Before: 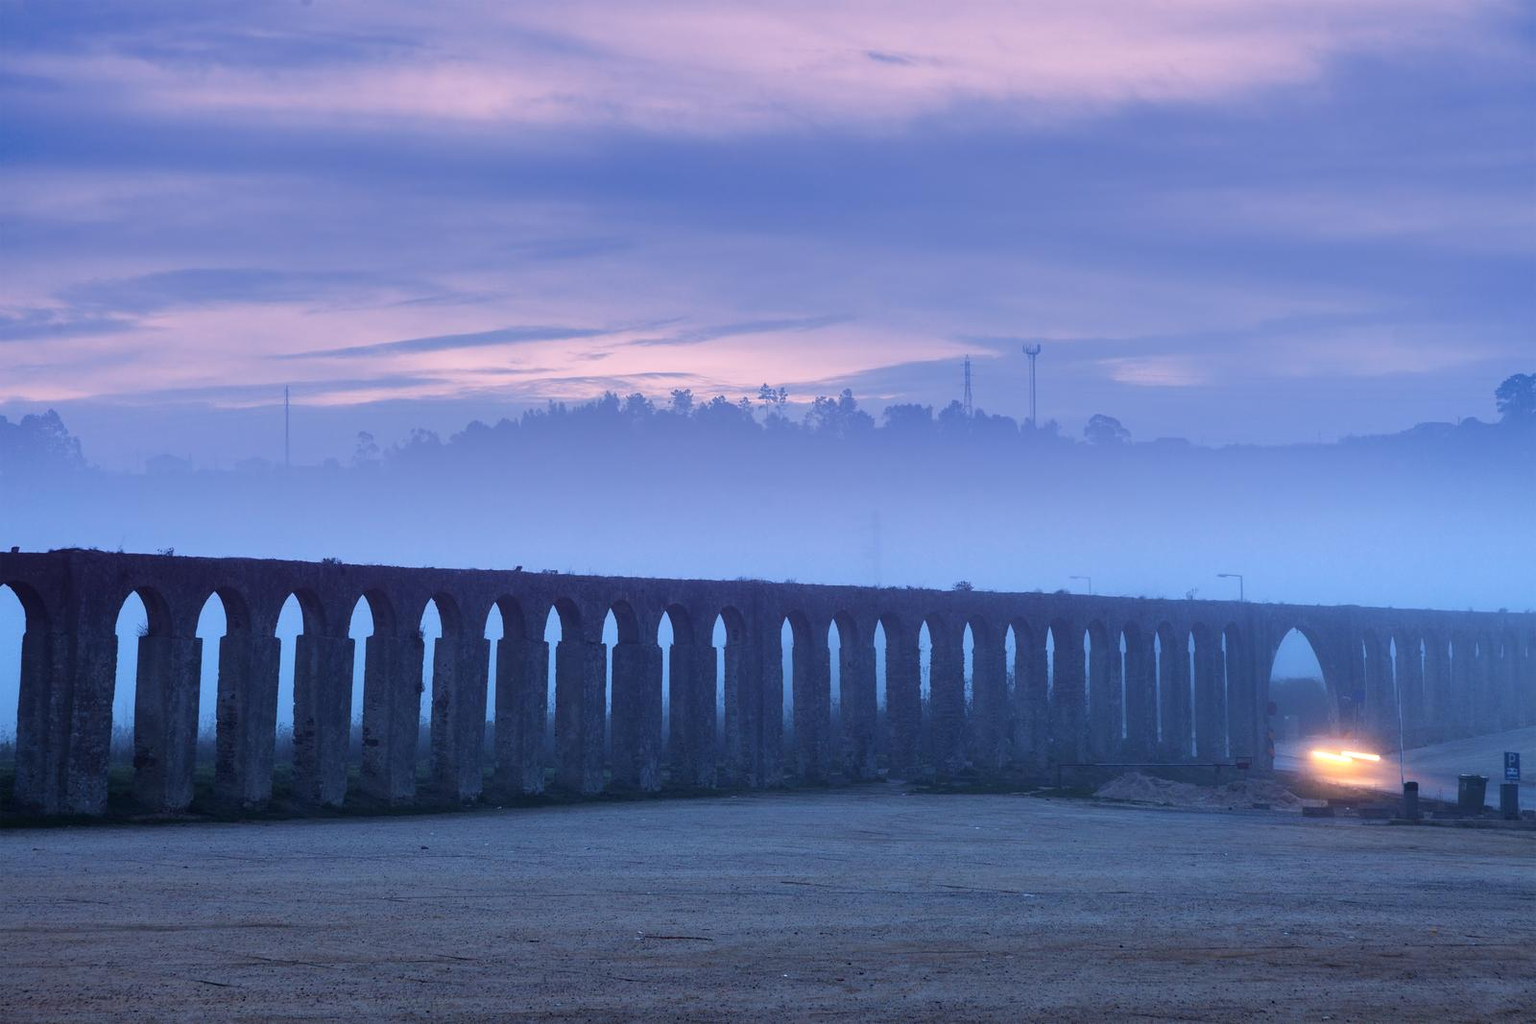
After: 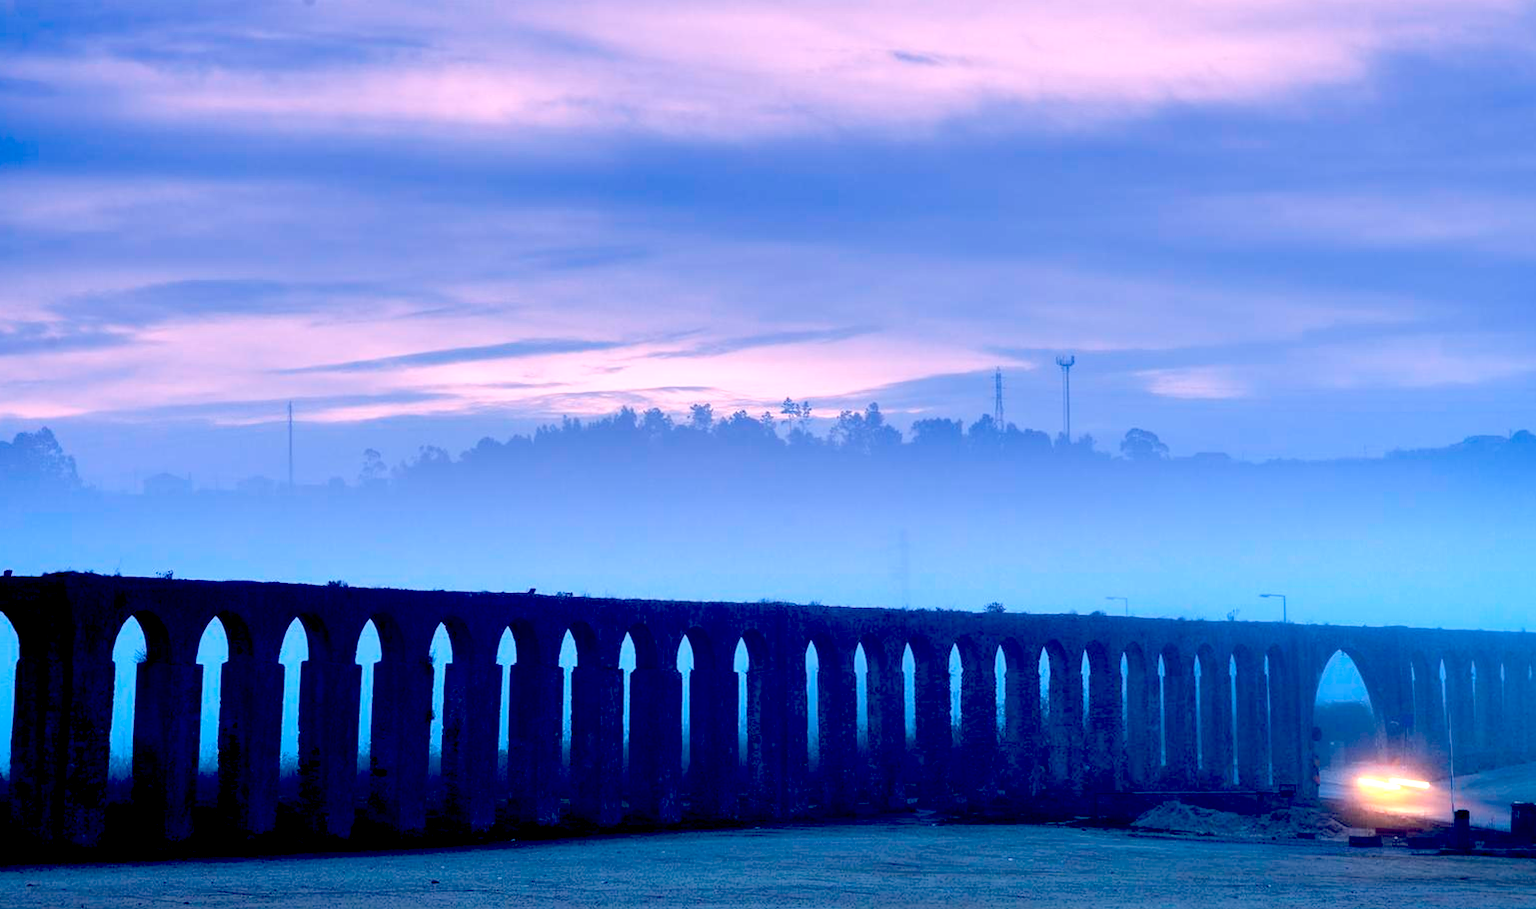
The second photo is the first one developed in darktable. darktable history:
crop and rotate: angle 0.2°, left 0.275%, right 3.127%, bottom 14.18%
exposure: black level correction 0.04, exposure 0.5 EV, compensate highlight preservation false
